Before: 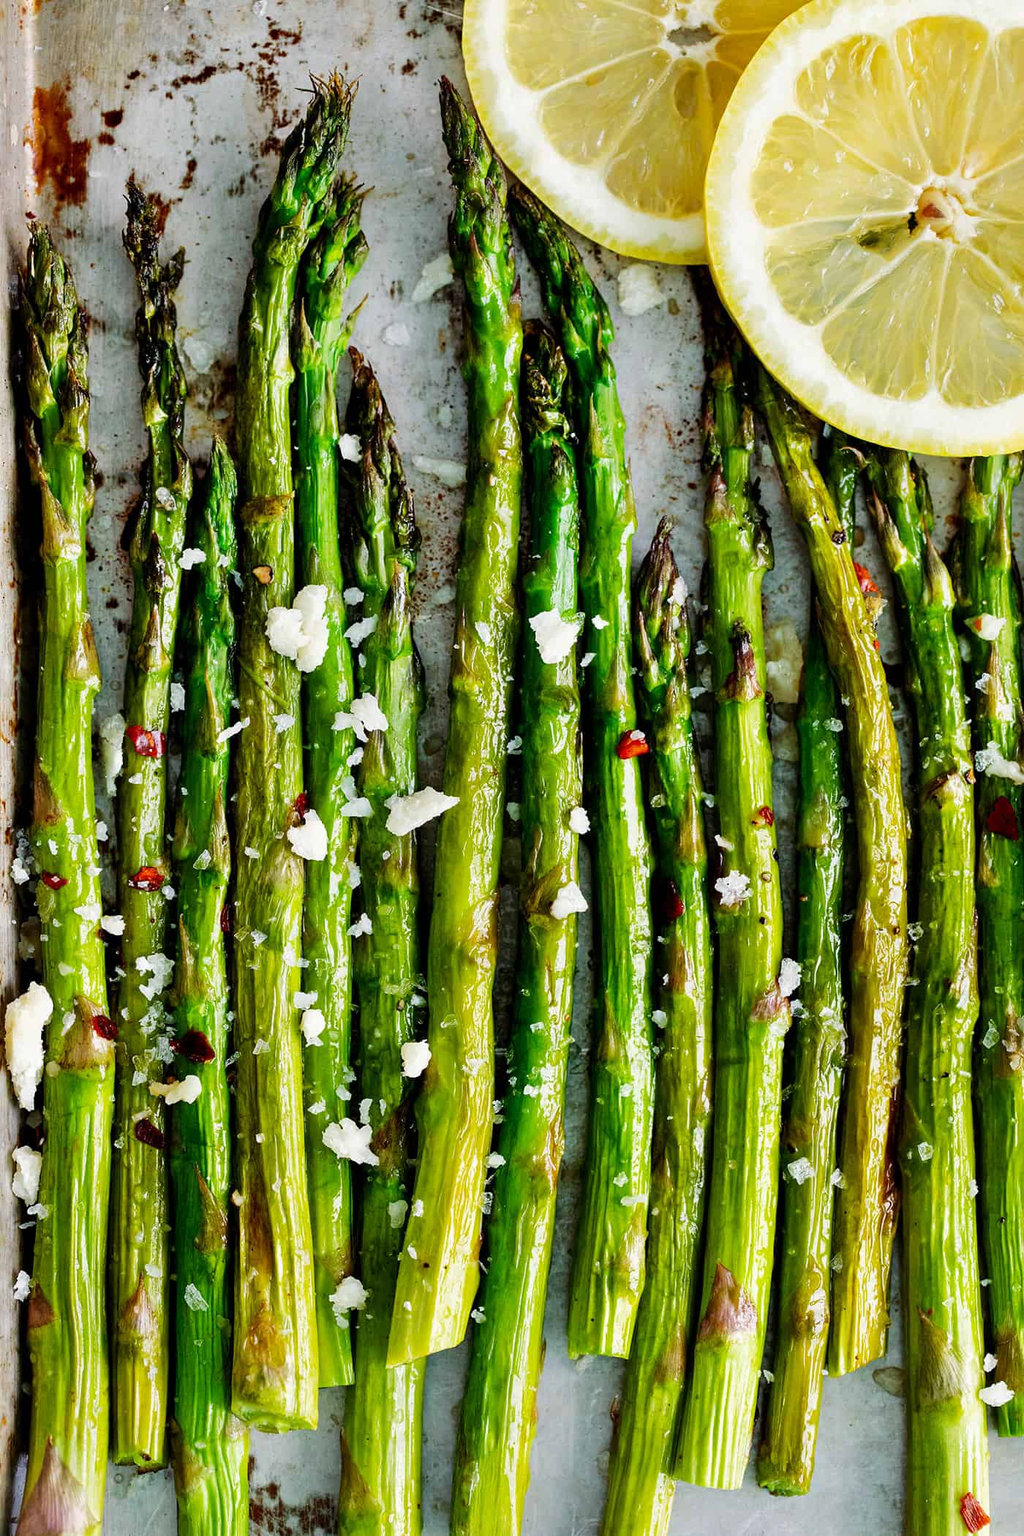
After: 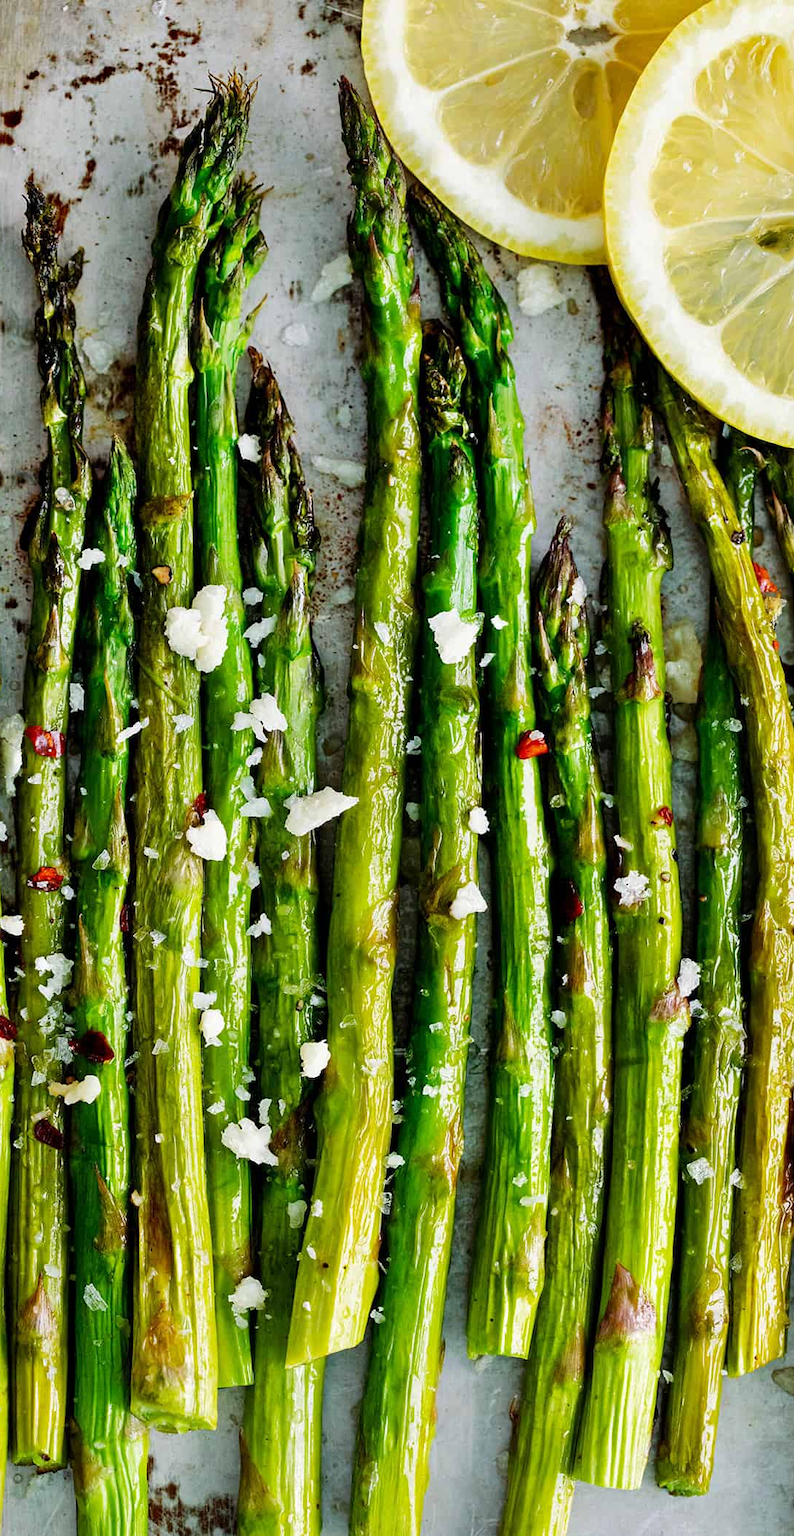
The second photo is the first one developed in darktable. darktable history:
crop: left 9.883%, right 12.505%
